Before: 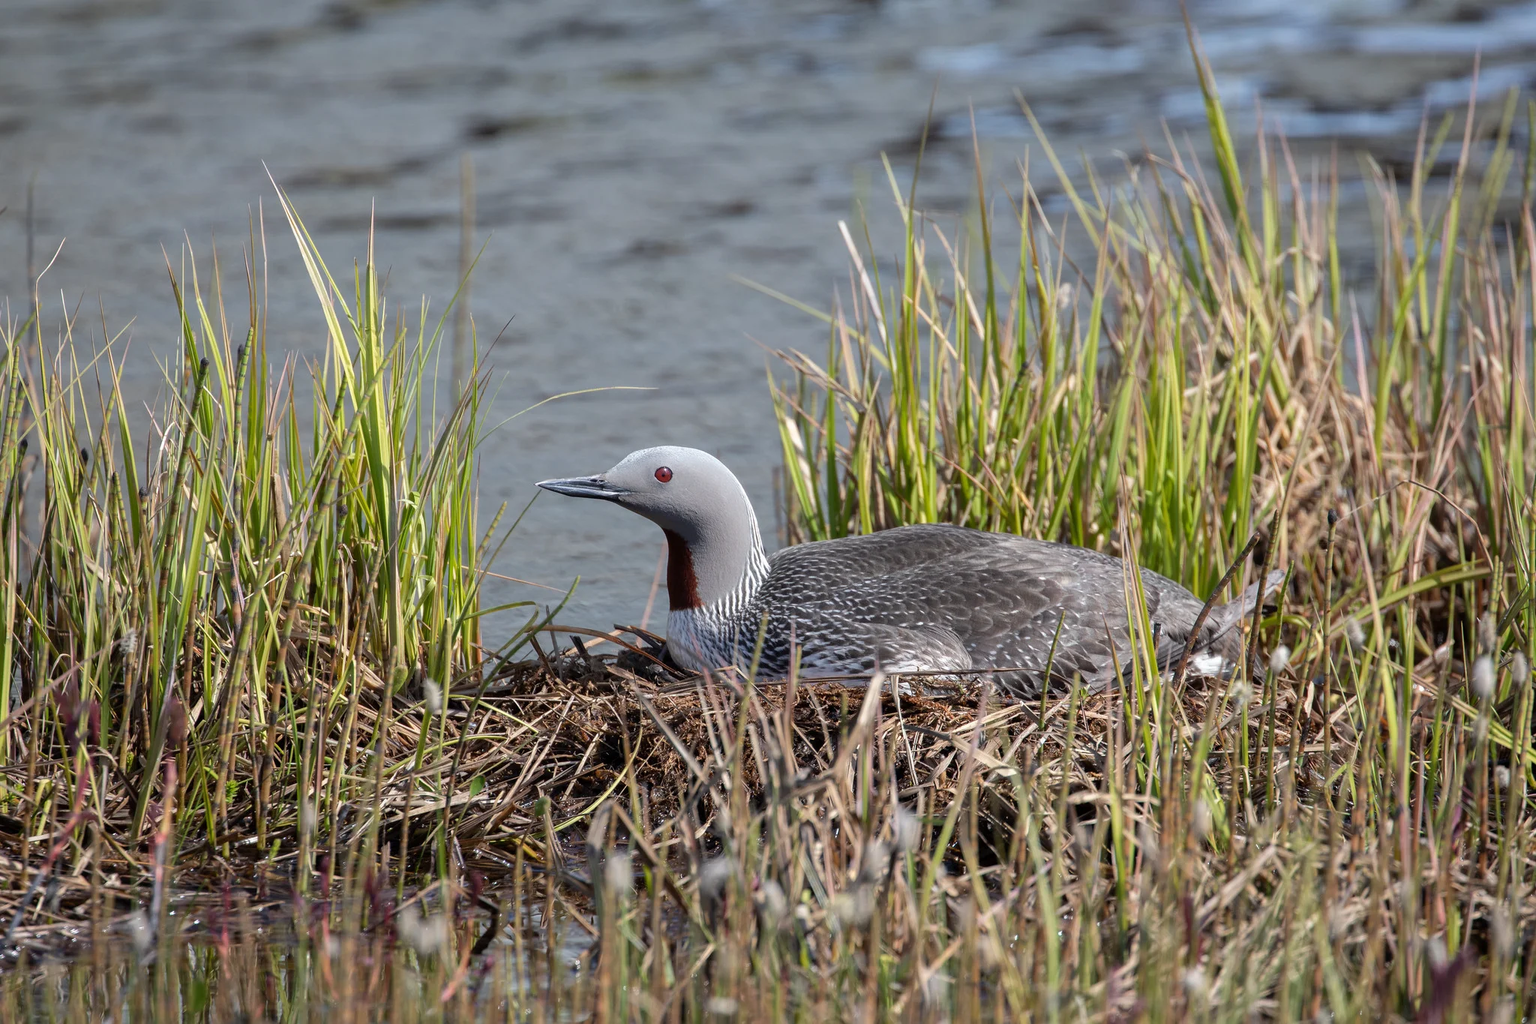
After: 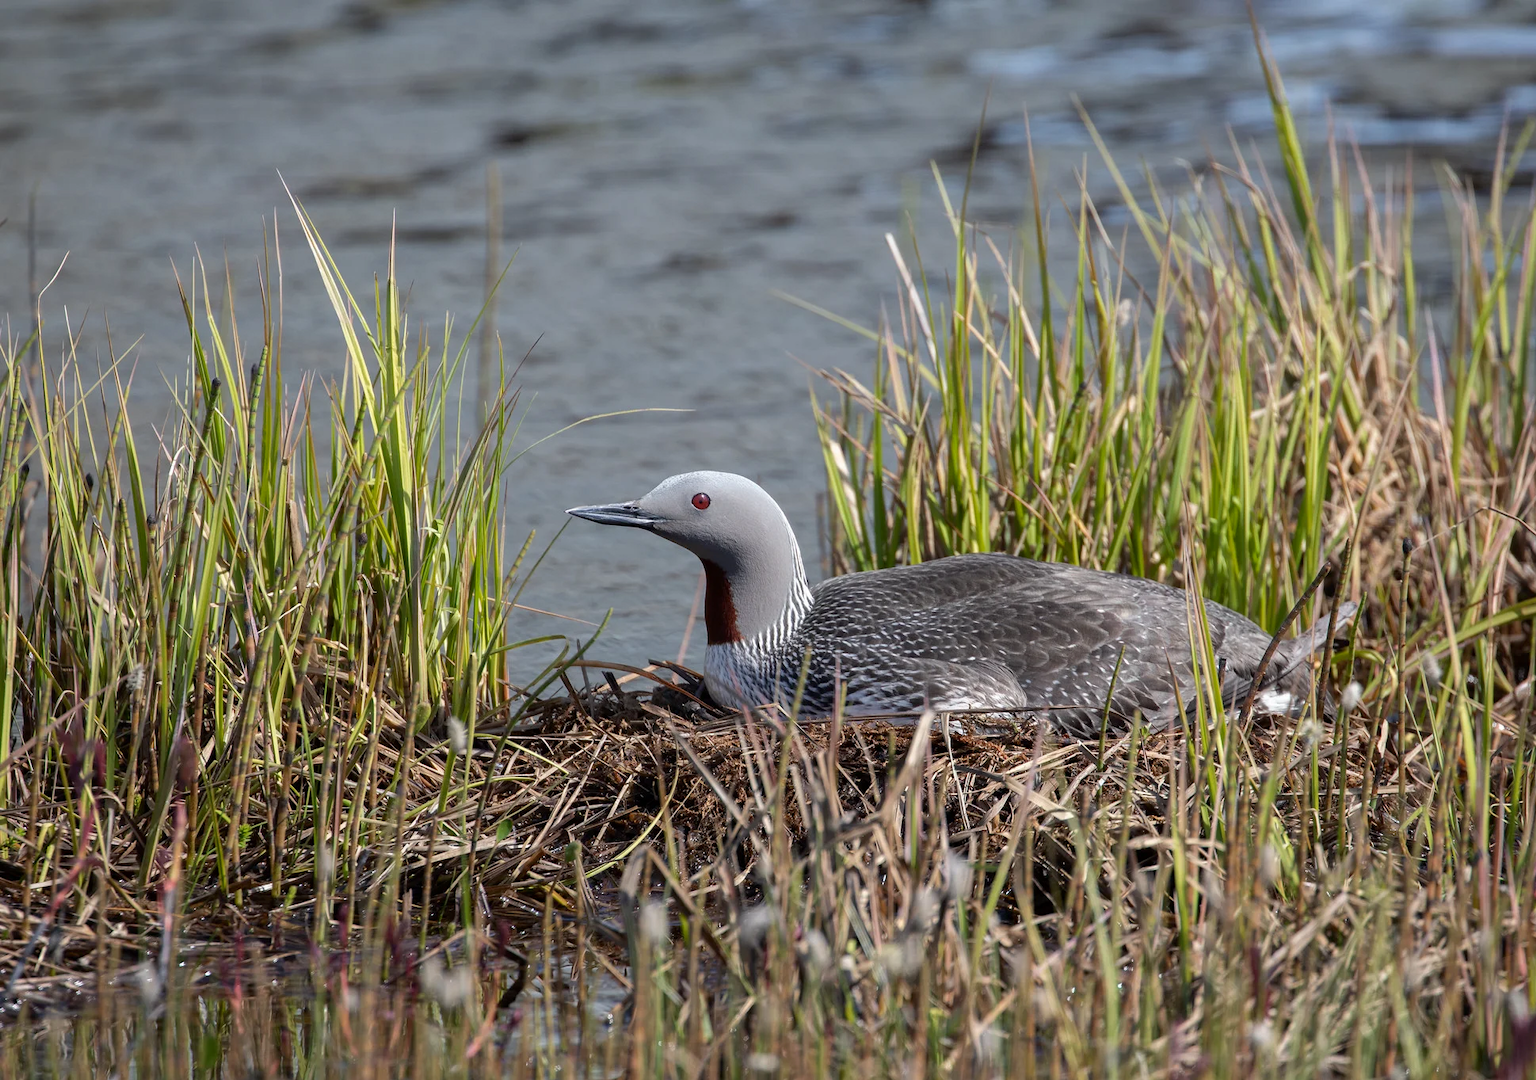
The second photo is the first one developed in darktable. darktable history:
contrast brightness saturation: contrast 0.025, brightness -0.041
crop and rotate: left 0%, right 5.279%
